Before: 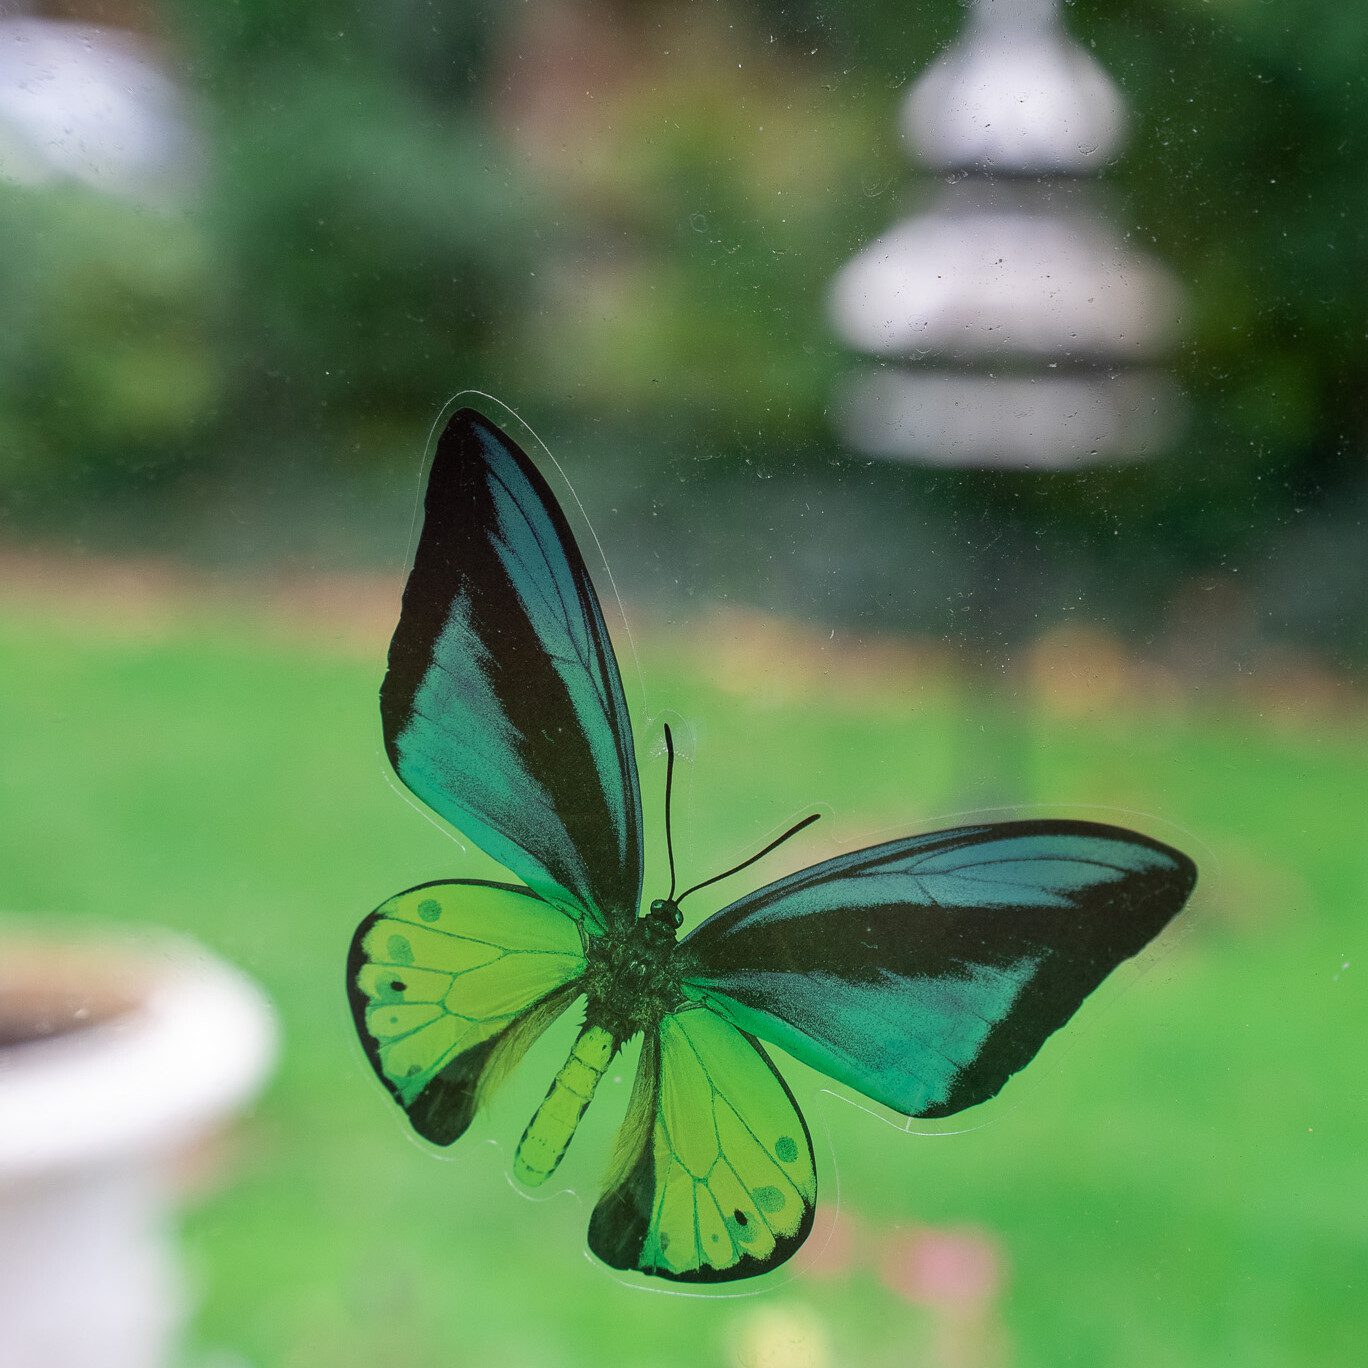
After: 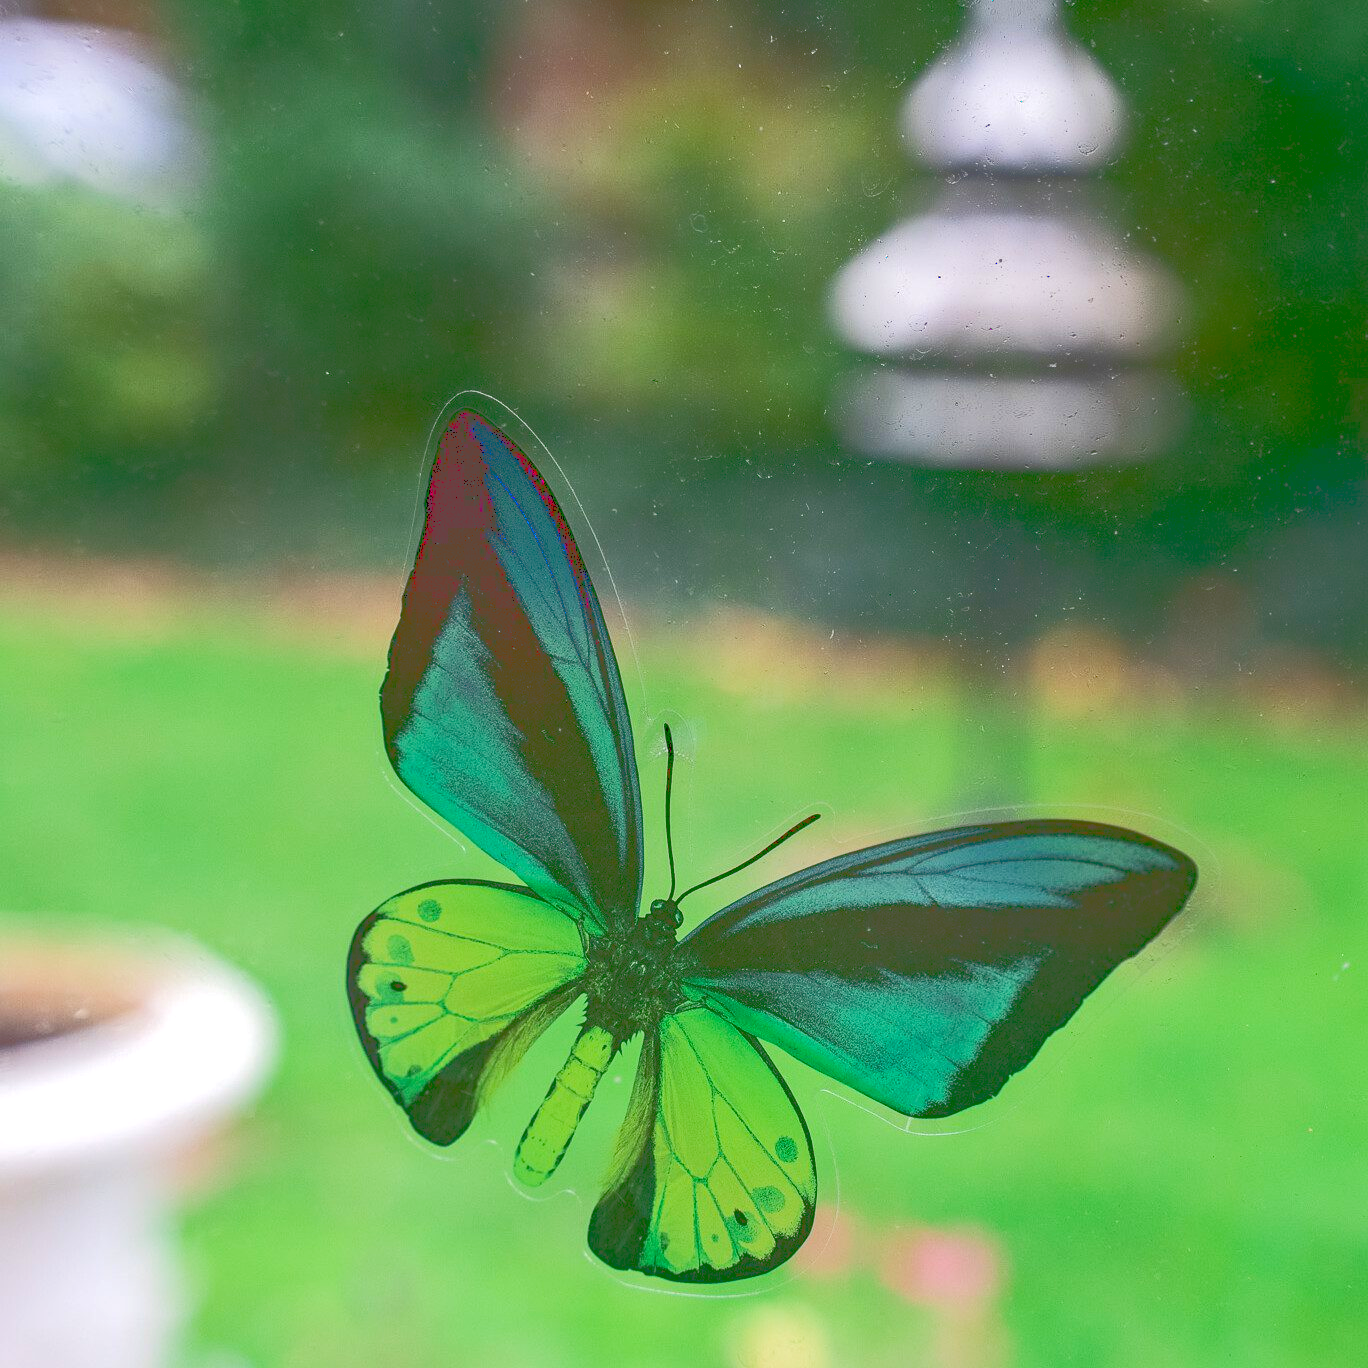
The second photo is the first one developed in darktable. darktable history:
tone curve: curves: ch0 [(0, 0) (0.003, 0.319) (0.011, 0.319) (0.025, 0.319) (0.044, 0.323) (0.069, 0.324) (0.1, 0.328) (0.136, 0.329) (0.177, 0.337) (0.224, 0.351) (0.277, 0.373) (0.335, 0.413) (0.399, 0.458) (0.468, 0.533) (0.543, 0.617) (0.623, 0.71) (0.709, 0.783) (0.801, 0.849) (0.898, 0.911) (1, 1)], color space Lab, linked channels, preserve colors none
haze removal: compatibility mode true, adaptive false
